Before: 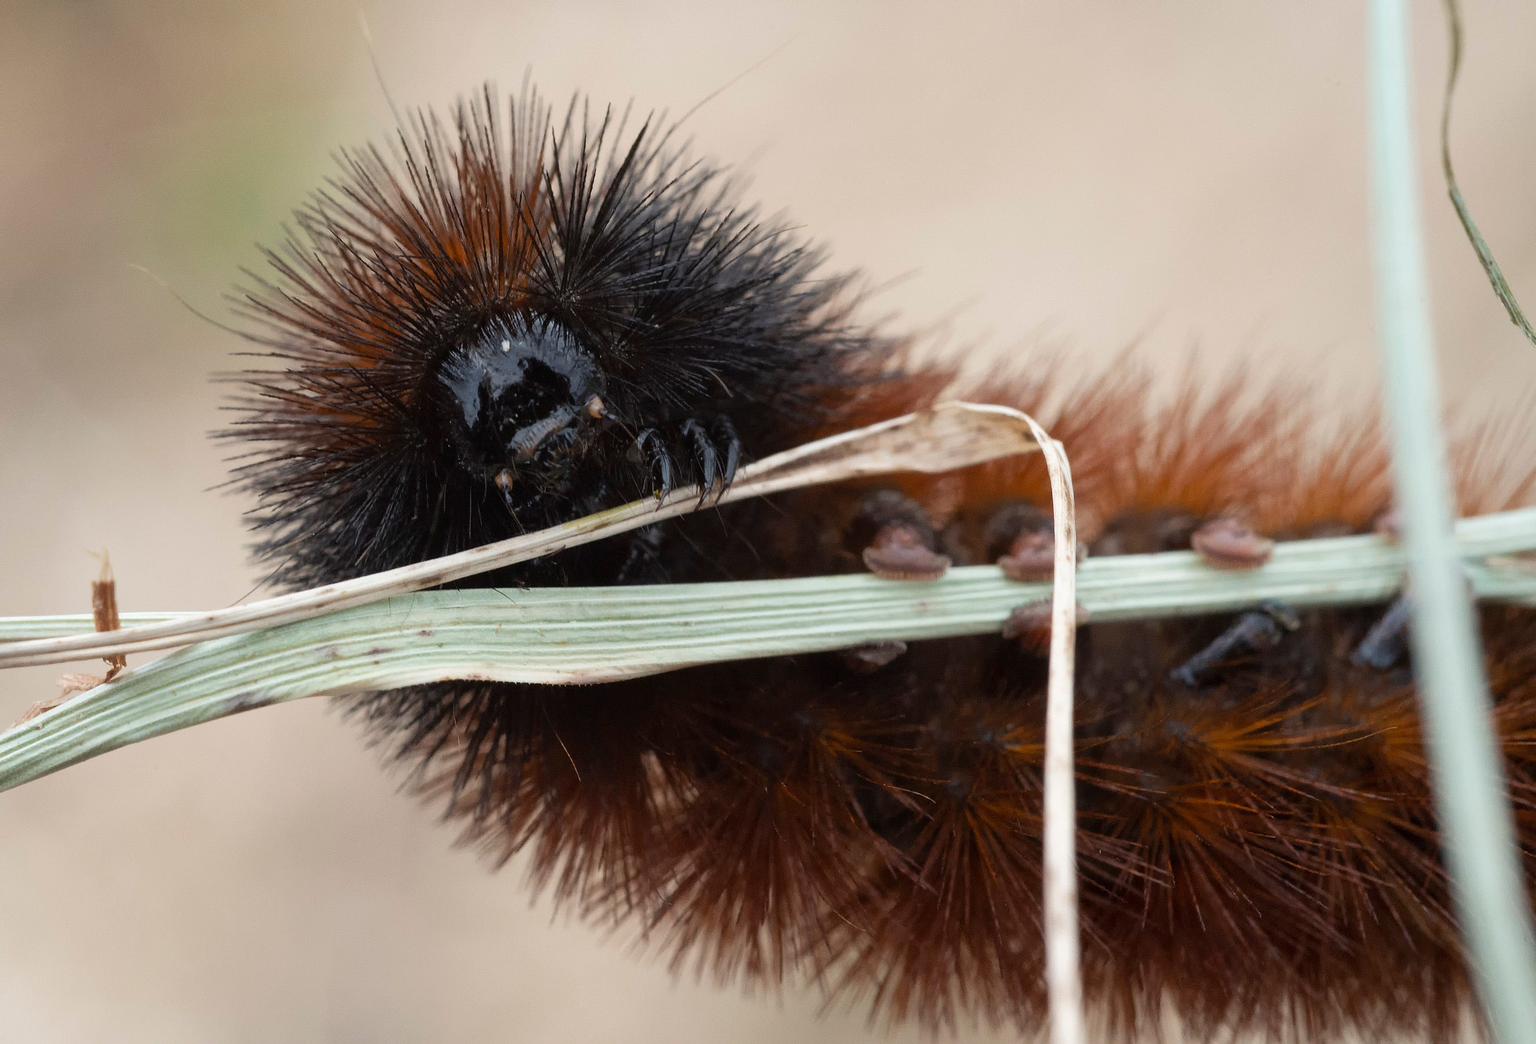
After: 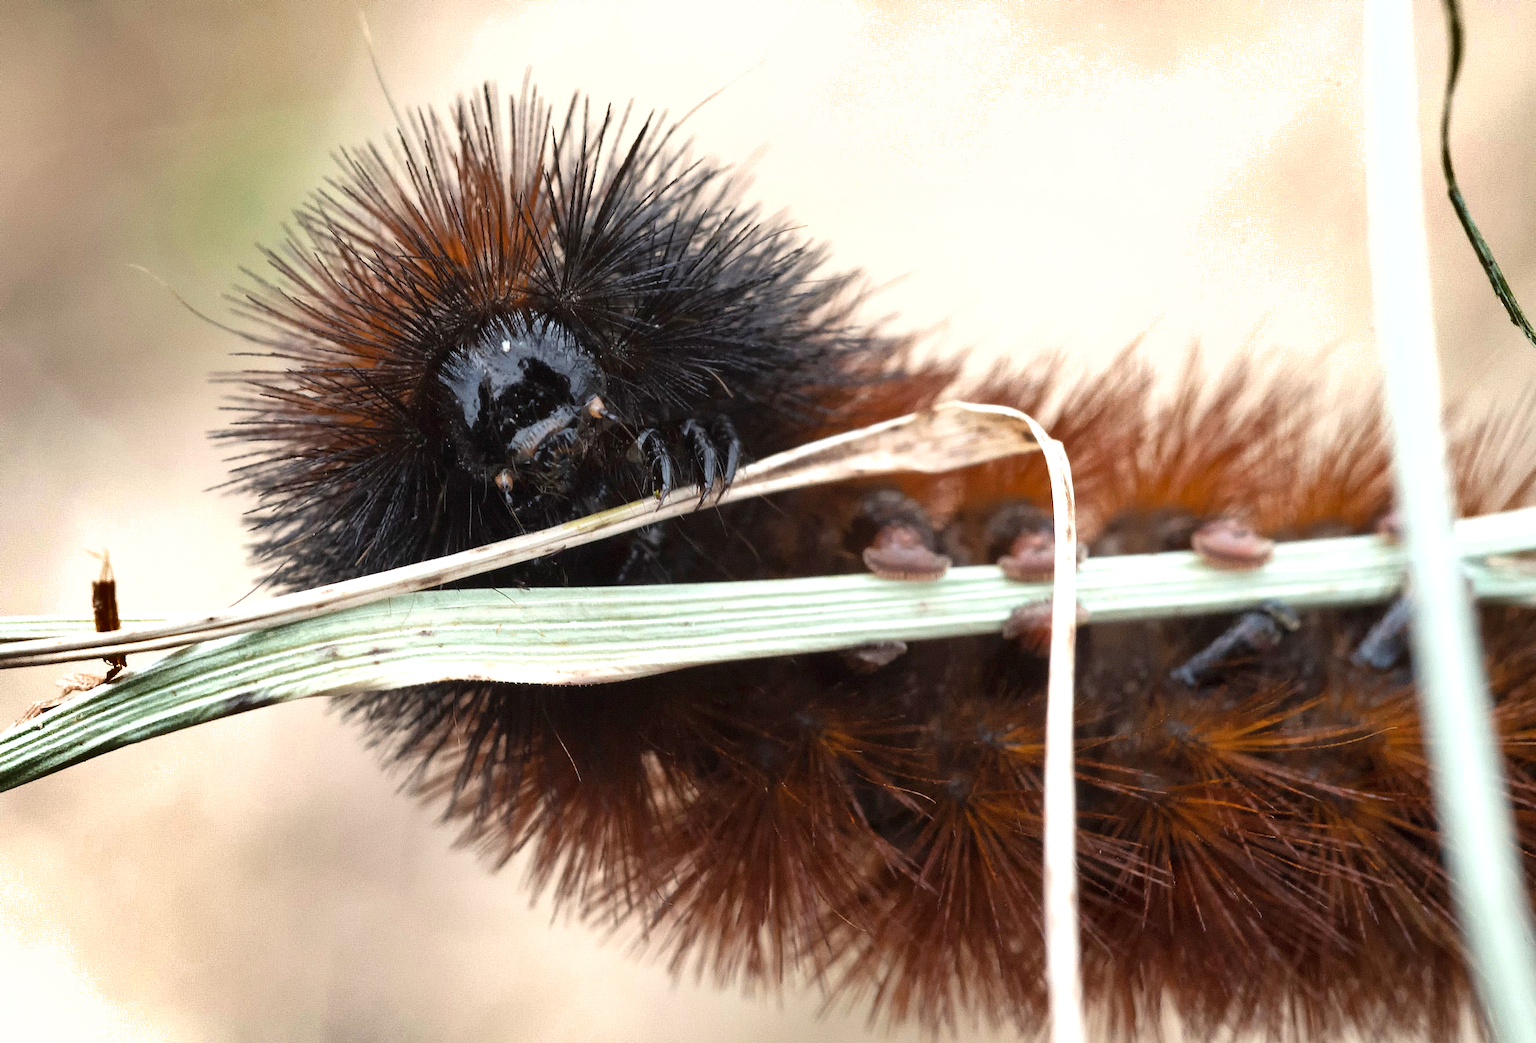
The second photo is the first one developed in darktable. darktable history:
exposure: exposure 0.662 EV, compensate highlight preservation false
levels: mode automatic
shadows and highlights: radius 170.92, shadows 27.72, white point adjustment 3.12, highlights -68.46, soften with gaussian
